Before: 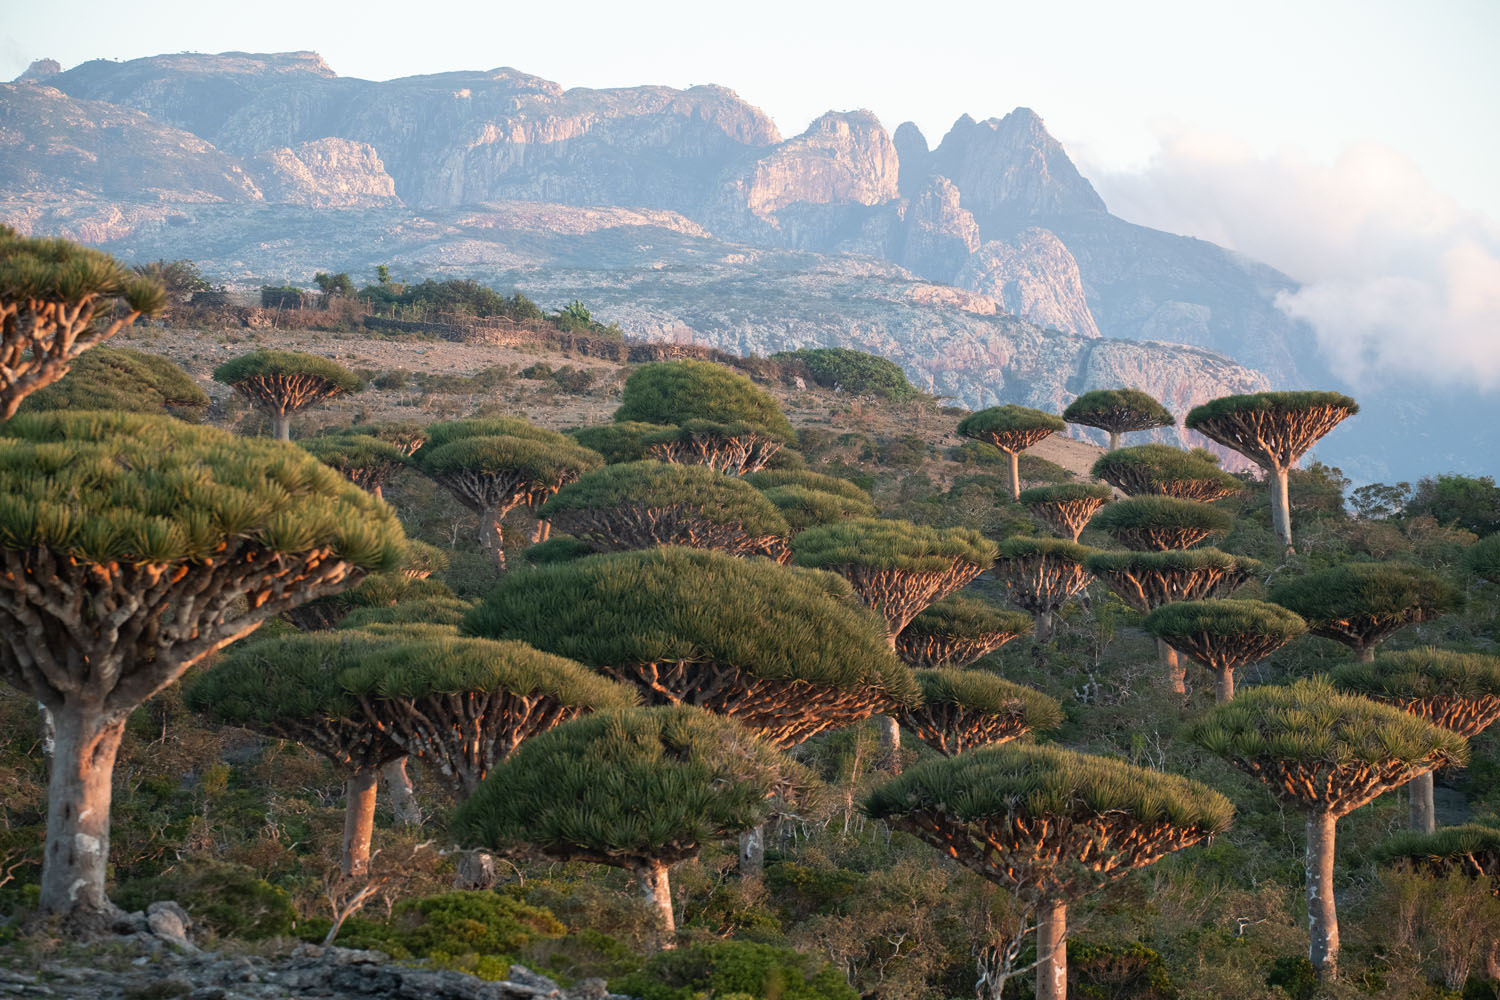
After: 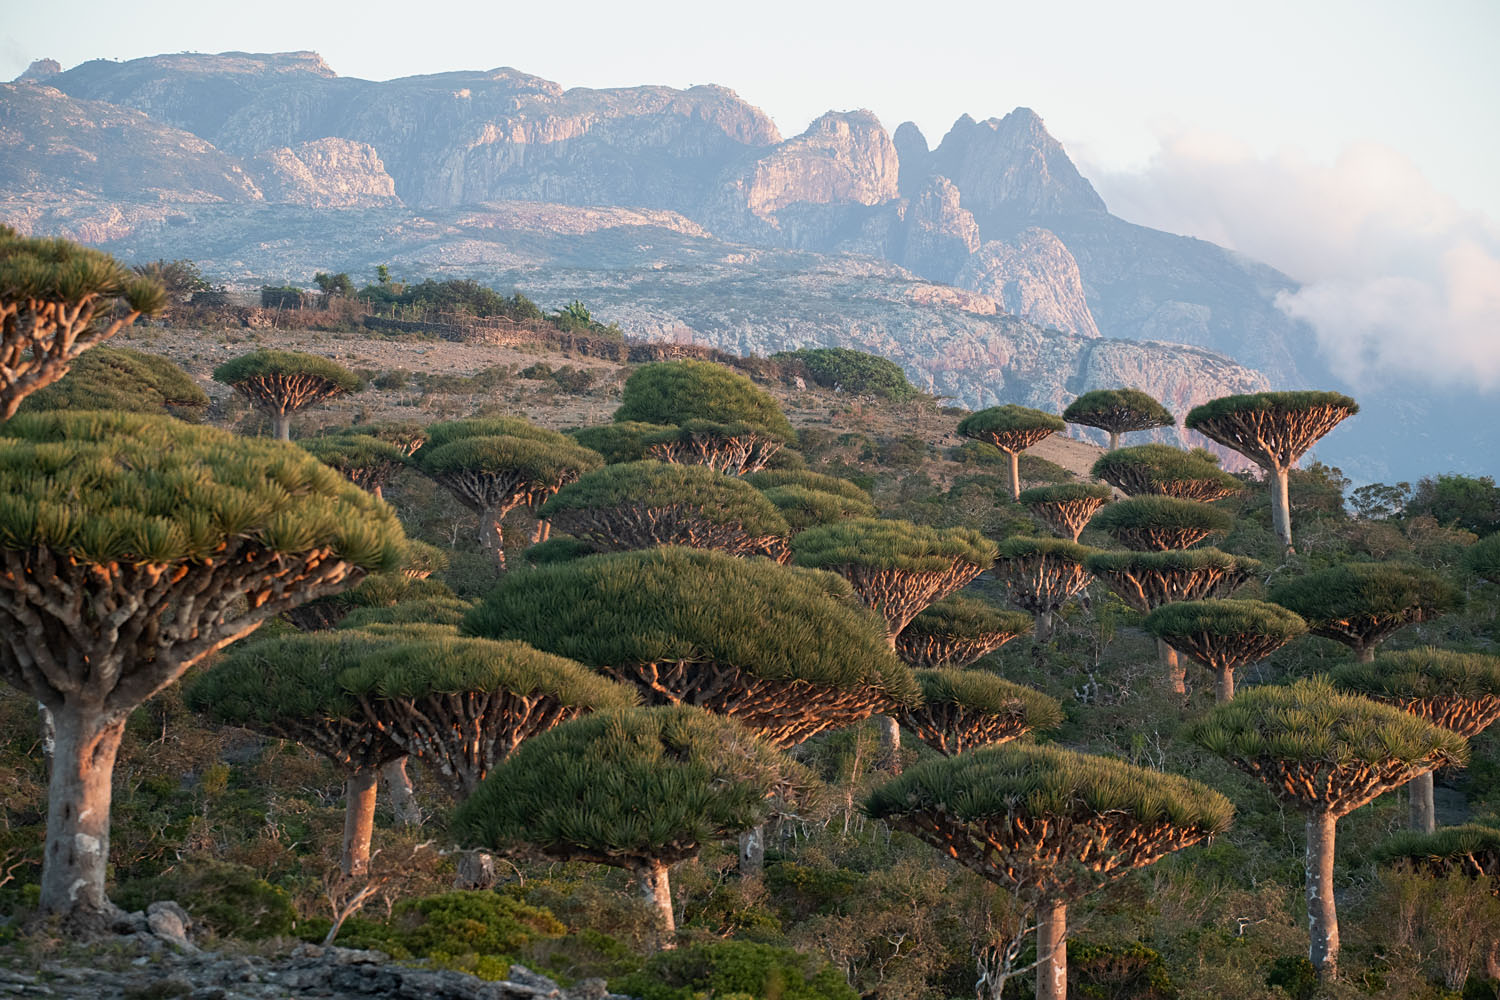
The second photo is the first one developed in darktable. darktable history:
exposure: black level correction 0.001, exposure -0.122 EV, compensate exposure bias true, compensate highlight preservation false
sharpen: amount 0.203
